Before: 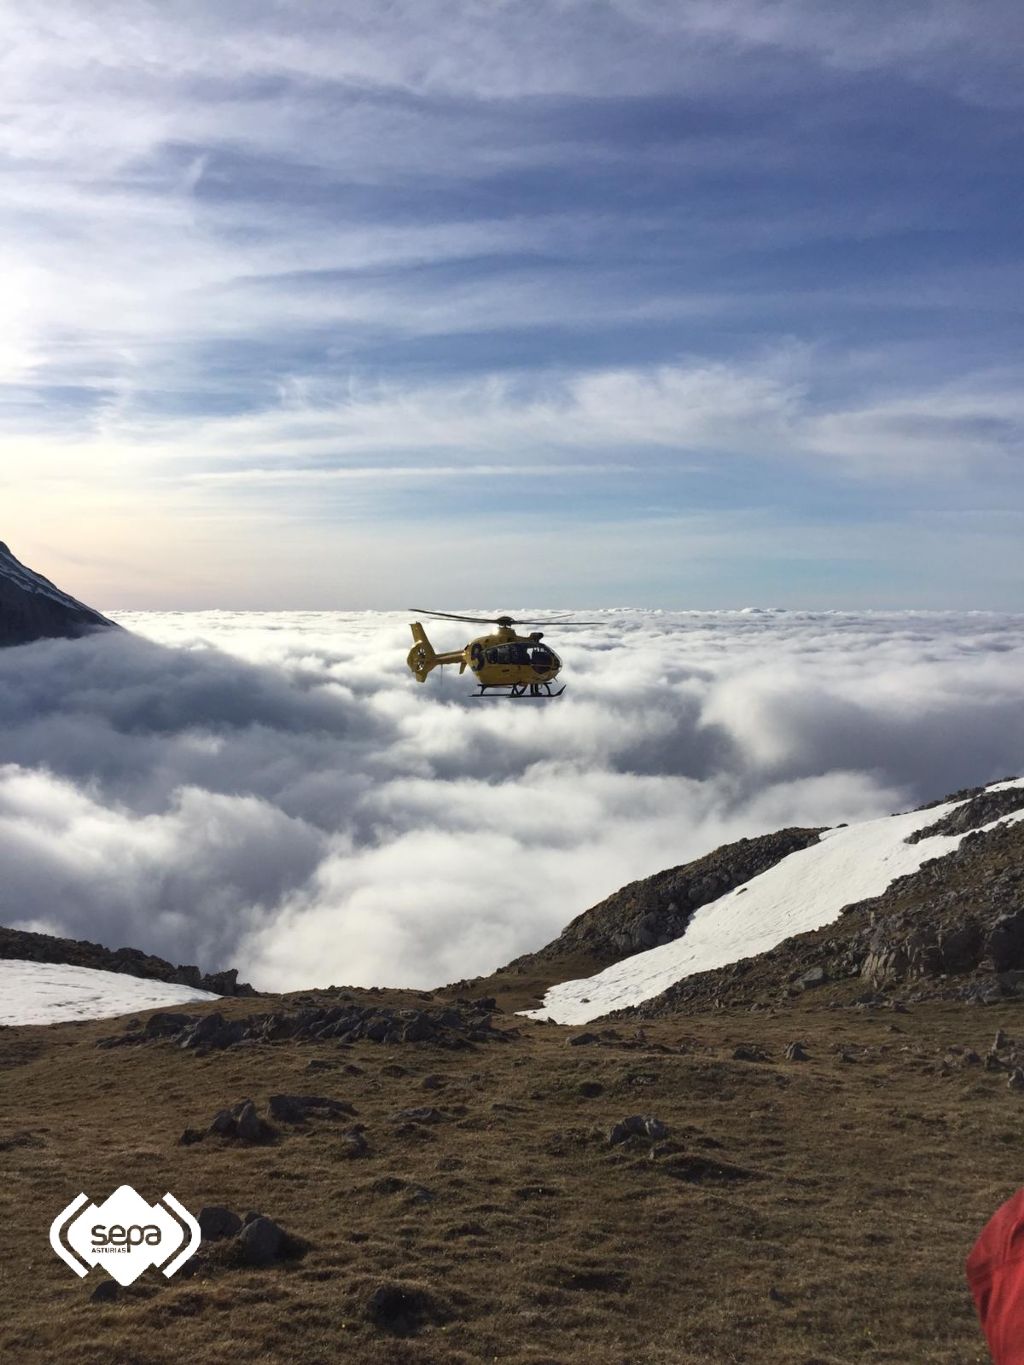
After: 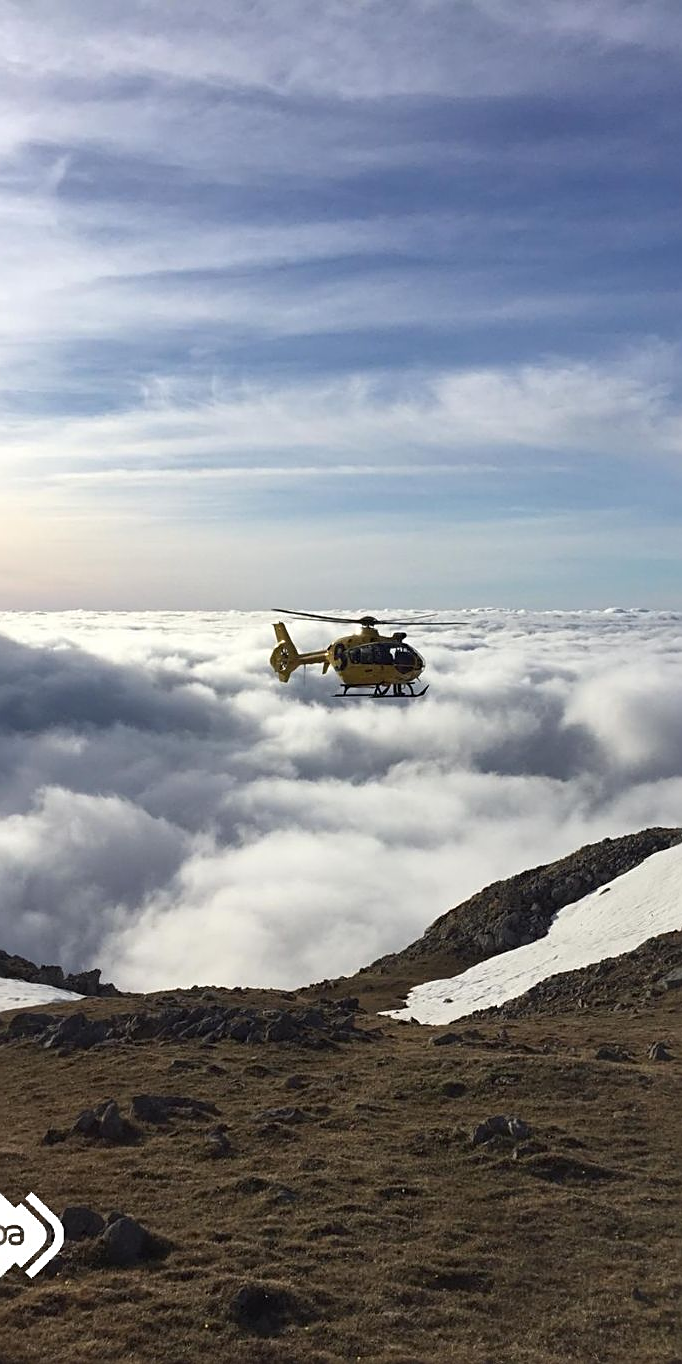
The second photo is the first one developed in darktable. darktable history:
sharpen: on, module defaults
crop and rotate: left 13.409%, right 19.924%
